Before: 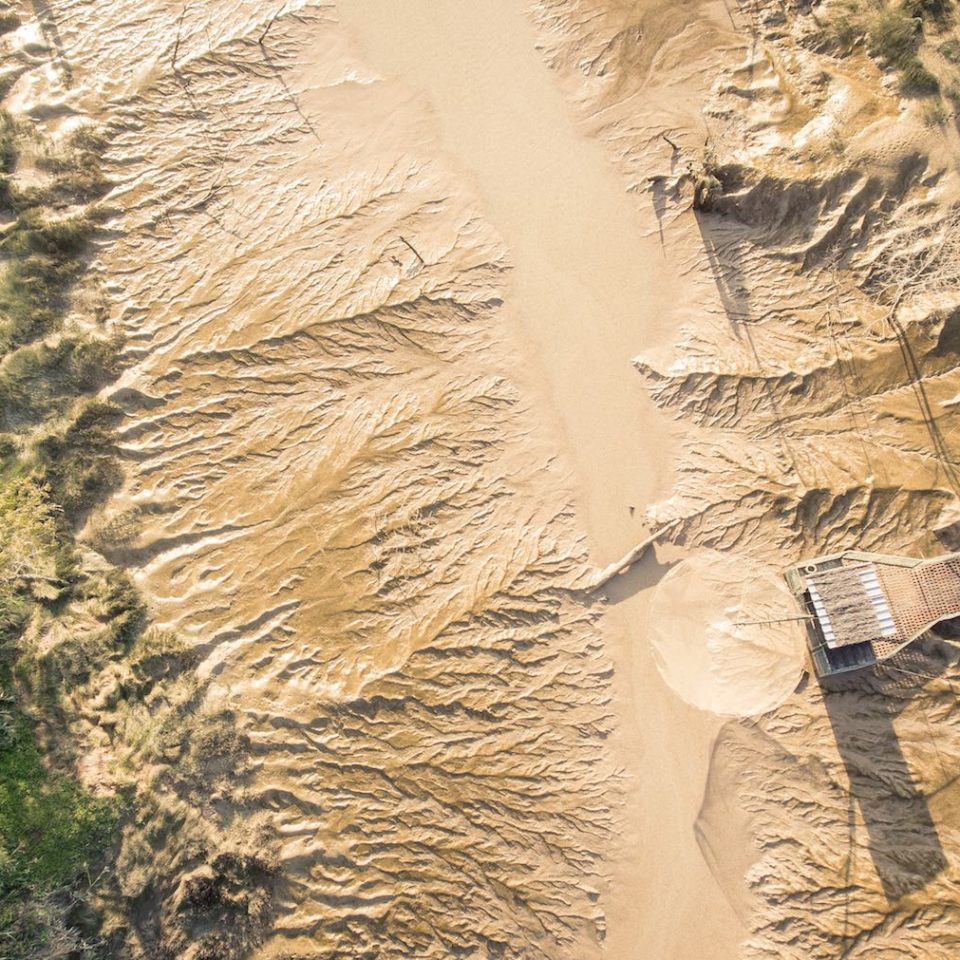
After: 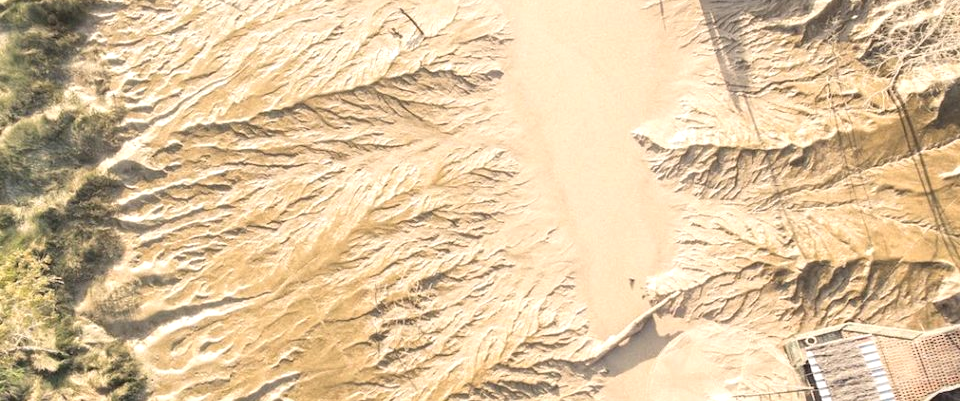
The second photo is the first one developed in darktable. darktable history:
shadows and highlights: radius 110.86, shadows 51.09, white point adjustment 9.16, highlights -4.17, highlights color adjustment 32.2%, soften with gaussian
crop and rotate: top 23.84%, bottom 34.294%
